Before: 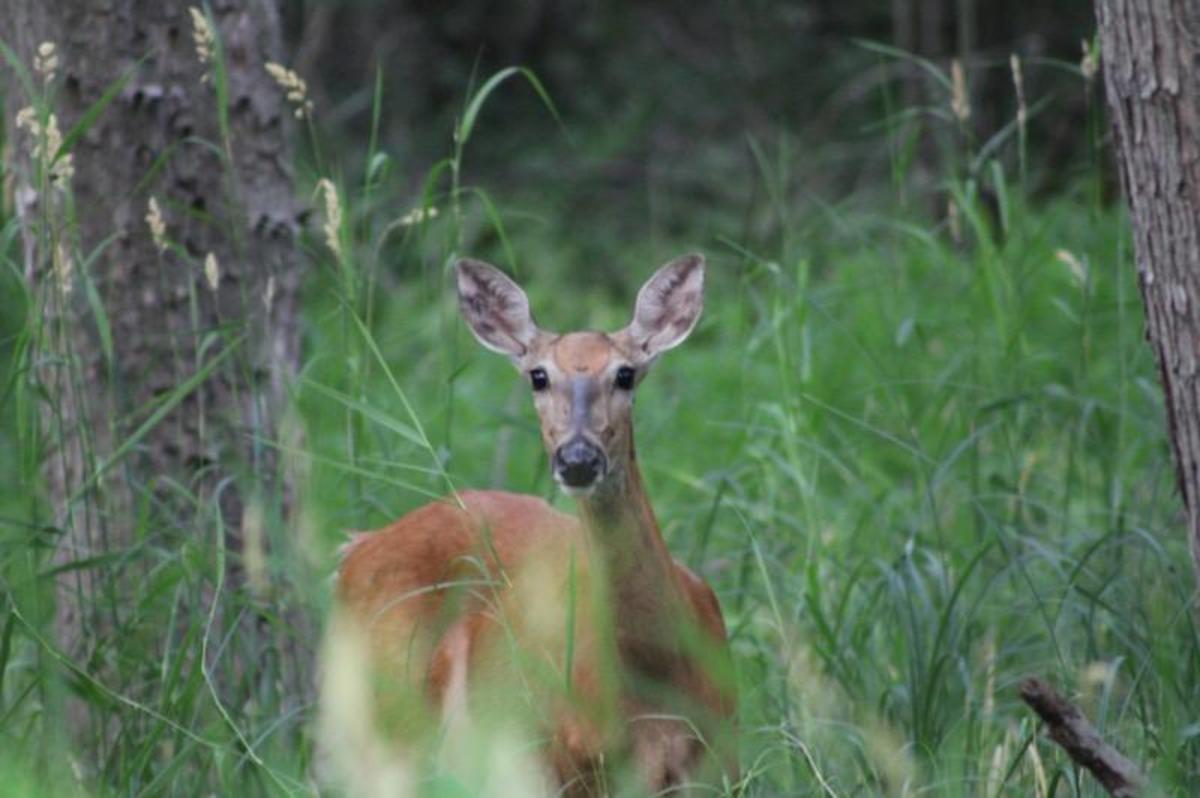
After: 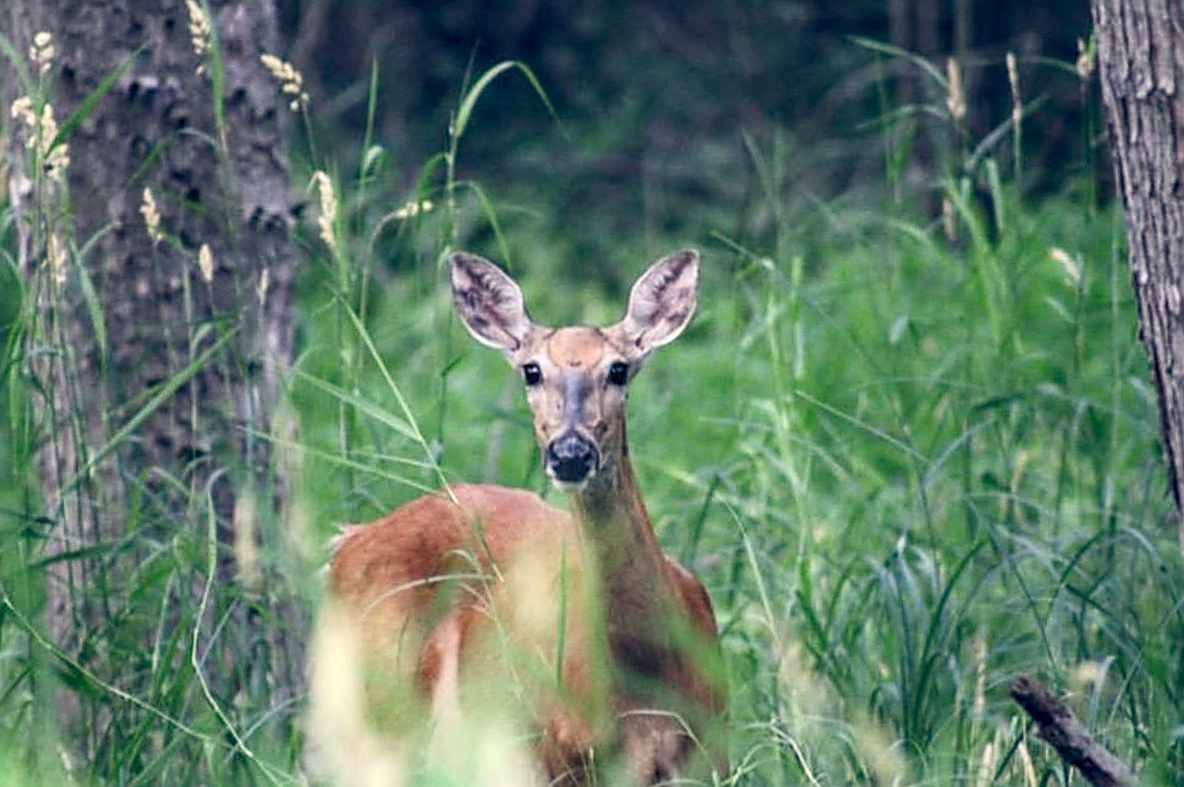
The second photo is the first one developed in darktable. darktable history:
sharpen: amount 0.901
grain: coarseness 14.57 ISO, strength 8.8%
contrast brightness saturation: contrast 0.2, brightness 0.15, saturation 0.14
crop and rotate: angle -0.5°
color balance rgb: highlights gain › chroma 2.94%, highlights gain › hue 60.57°, global offset › chroma 0.25%, global offset › hue 256.52°, perceptual saturation grading › global saturation 20%, perceptual saturation grading › highlights -50%, perceptual saturation grading › shadows 30%, contrast 15%
local contrast: on, module defaults
